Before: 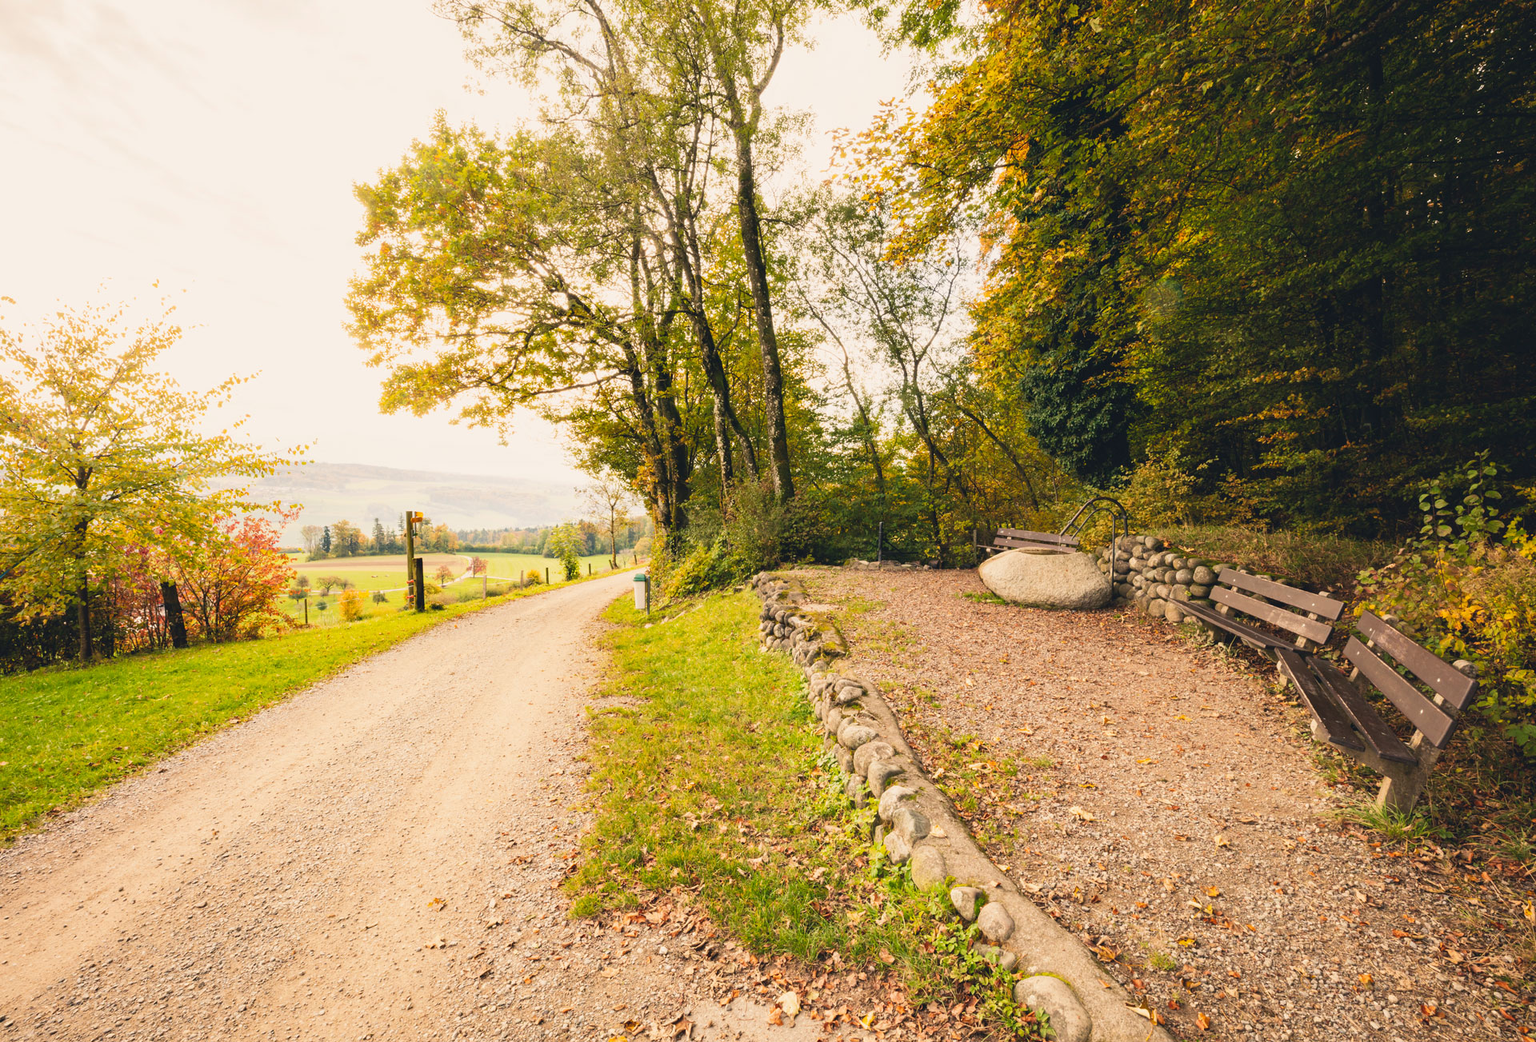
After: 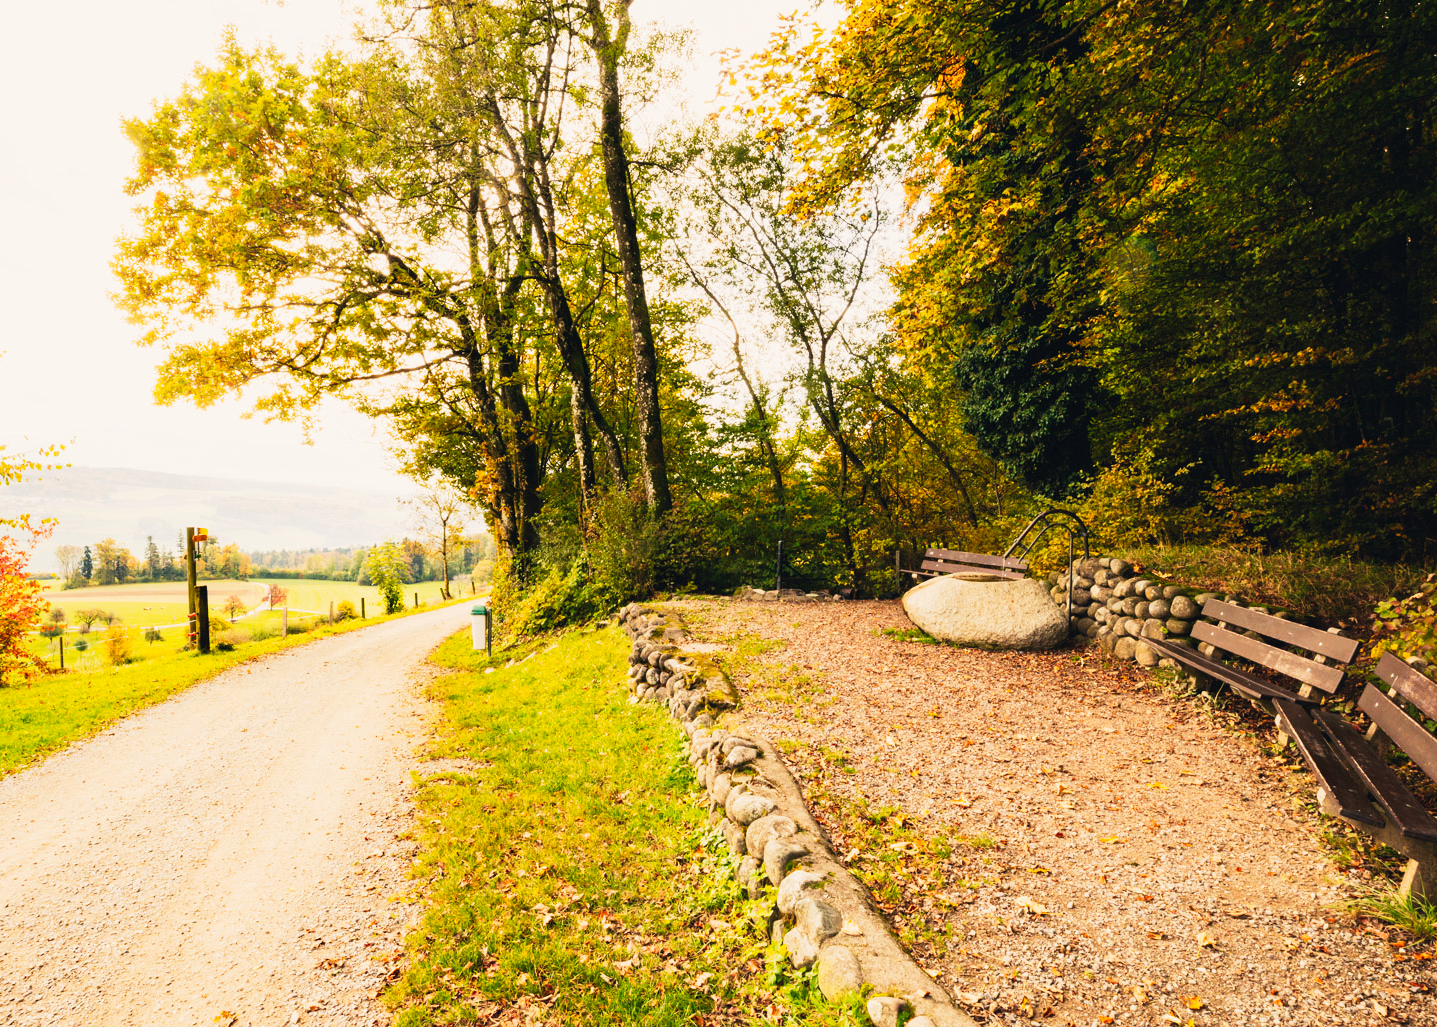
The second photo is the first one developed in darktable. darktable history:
crop: left 16.768%, top 8.653%, right 8.362%, bottom 12.485%
tone curve: curves: ch0 [(0, 0) (0.003, 0.008) (0.011, 0.008) (0.025, 0.011) (0.044, 0.017) (0.069, 0.029) (0.1, 0.045) (0.136, 0.067) (0.177, 0.103) (0.224, 0.151) (0.277, 0.21) (0.335, 0.285) (0.399, 0.37) (0.468, 0.462) (0.543, 0.568) (0.623, 0.679) (0.709, 0.79) (0.801, 0.876) (0.898, 0.936) (1, 1)], preserve colors none
